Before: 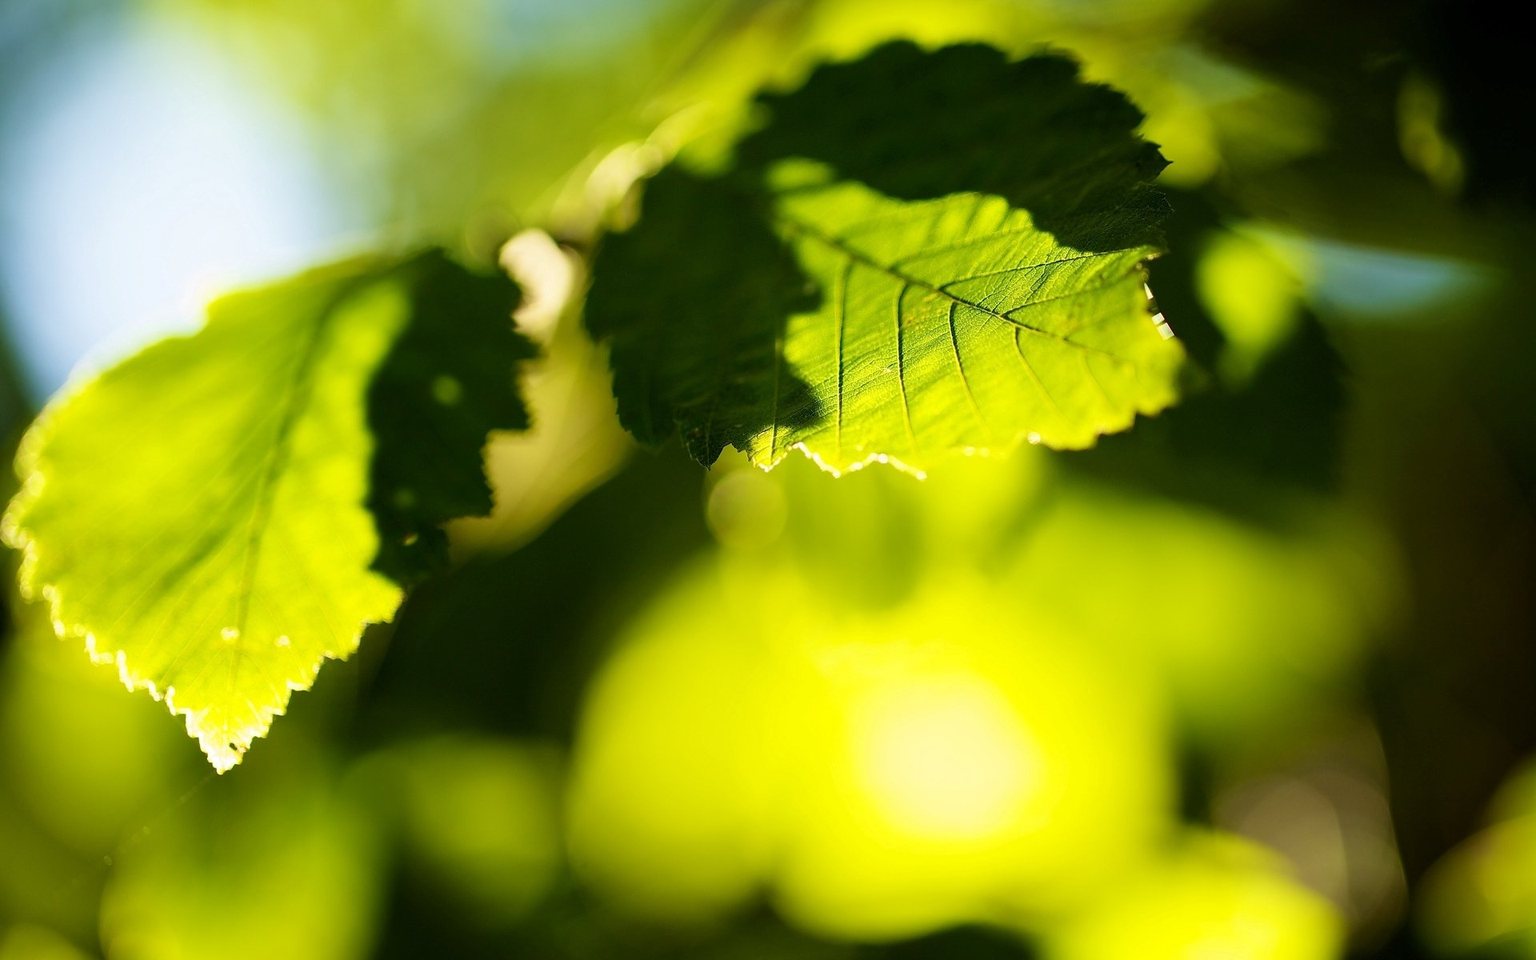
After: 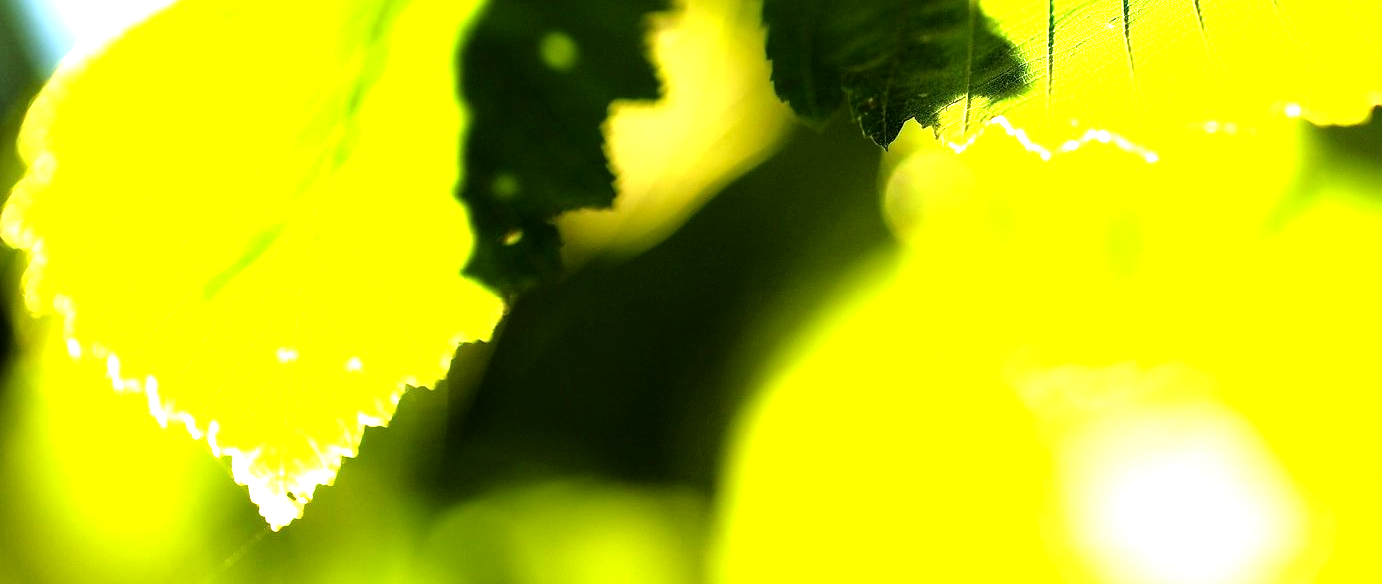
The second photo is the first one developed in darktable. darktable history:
tone equalizer: -8 EV -1.1 EV, -7 EV -1.04 EV, -6 EV -0.845 EV, -5 EV -0.56 EV, -3 EV 0.588 EV, -2 EV 0.843 EV, -1 EV 1 EV, +0 EV 1.07 EV
crop: top 36.463%, right 27.993%, bottom 14.835%
exposure: black level correction 0.001, exposure 0.499 EV, compensate exposure bias true, compensate highlight preservation false
